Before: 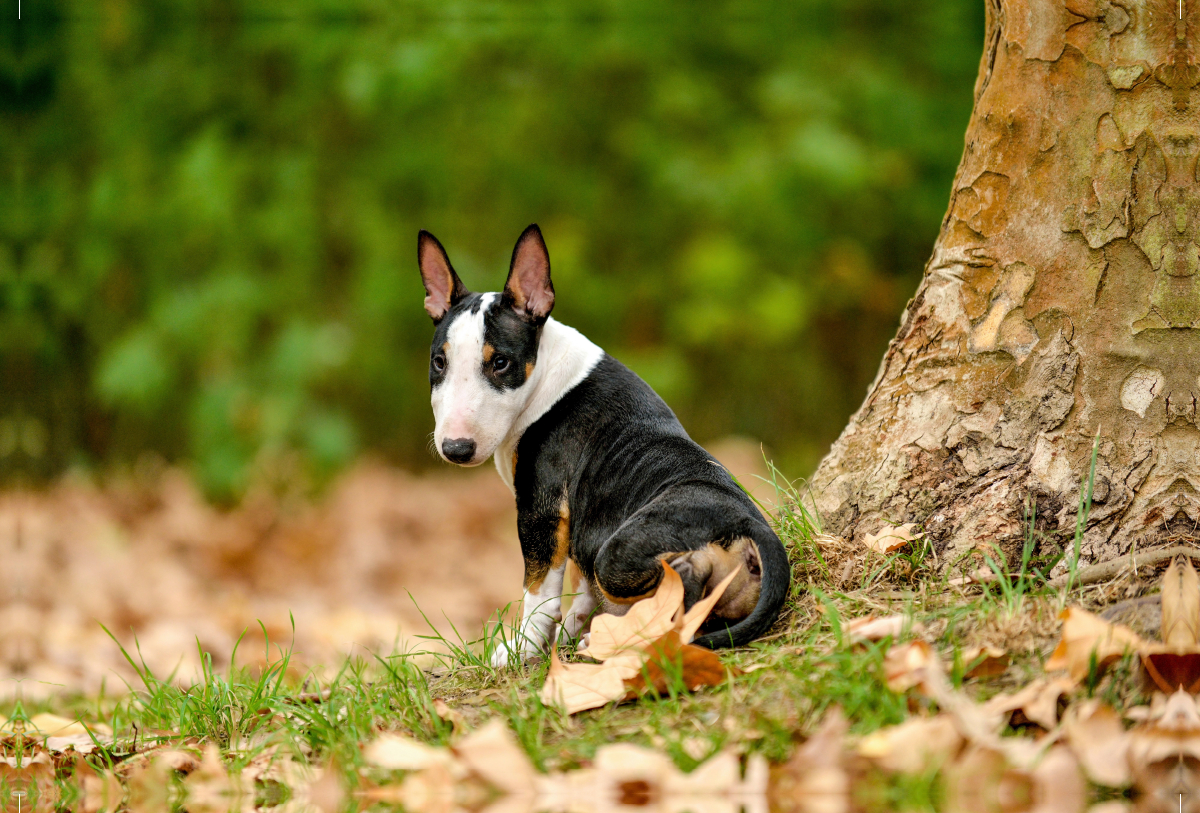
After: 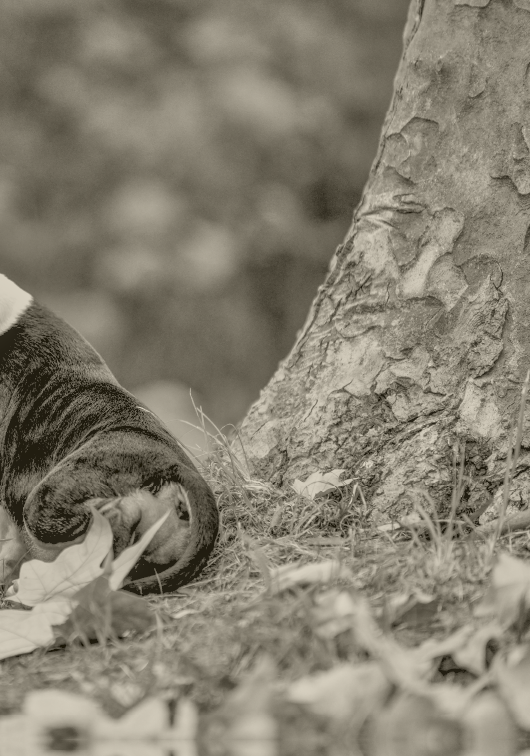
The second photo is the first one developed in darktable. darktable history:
exposure: black level correction 0, exposure 0.5 EV, compensate highlight preservation false
colorize: hue 41.44°, saturation 22%, source mix 60%, lightness 10.61%
crop: left 47.628%, top 6.643%, right 7.874%
local contrast: on, module defaults
tone equalizer: -7 EV 0.15 EV, -6 EV 0.6 EV, -5 EV 1.15 EV, -4 EV 1.33 EV, -3 EV 1.15 EV, -2 EV 0.6 EV, -1 EV 0.15 EV, mask exposure compensation -0.5 EV
rgb levels: levels [[0.01, 0.419, 0.839], [0, 0.5, 1], [0, 0.5, 1]]
